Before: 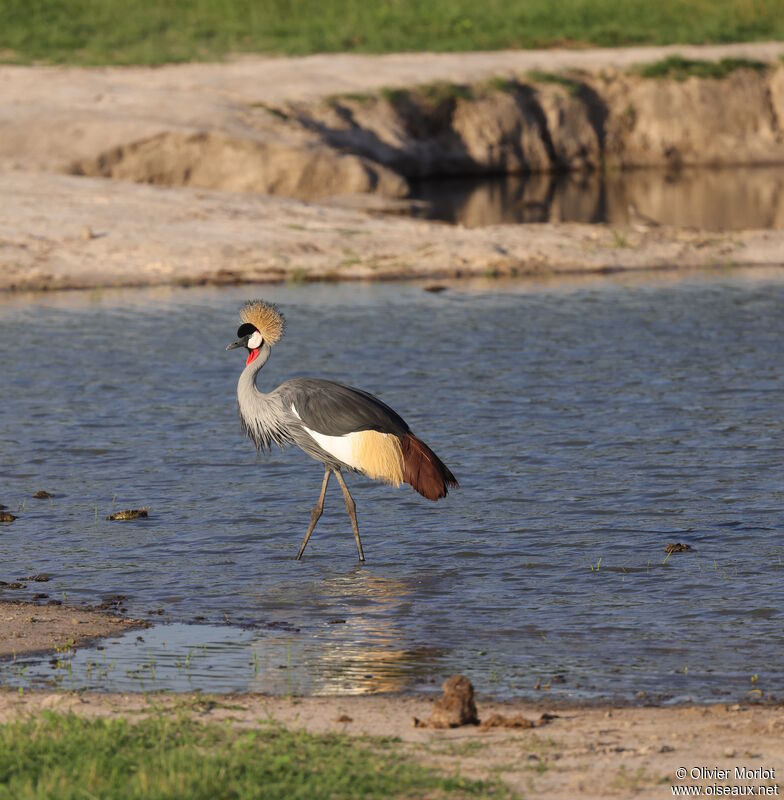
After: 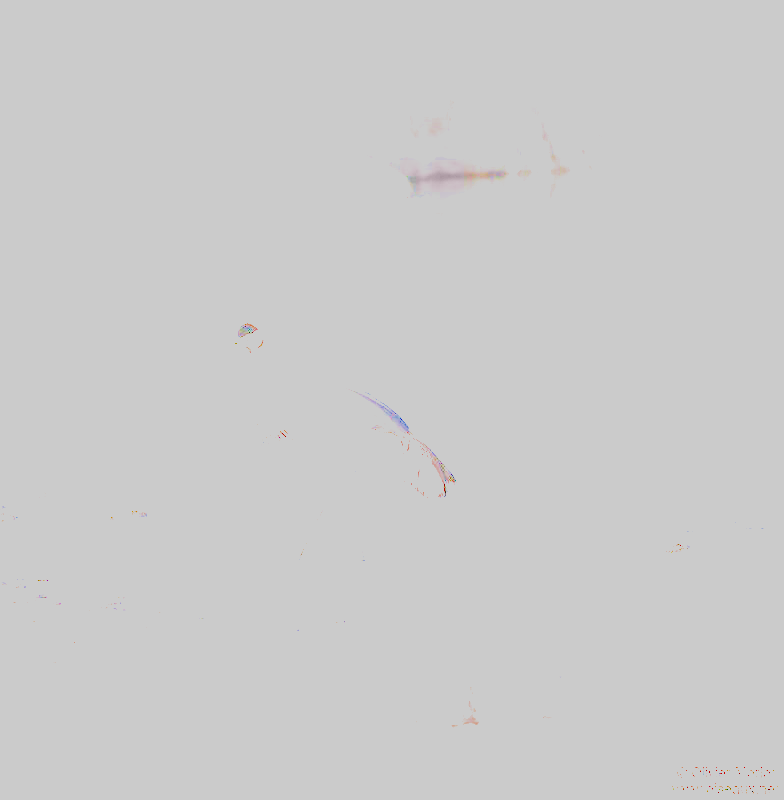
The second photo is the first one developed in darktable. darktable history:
contrast brightness saturation: contrast -0.294
exposure: exposure 7.998 EV, compensate exposure bias true, compensate highlight preservation false
shadows and highlights: shadows 33.96, highlights -35.15, soften with gaussian
filmic rgb: black relative exposure -2.83 EV, white relative exposure 4.56 EV, hardness 1.75, contrast 1.26, color science v6 (2022)
